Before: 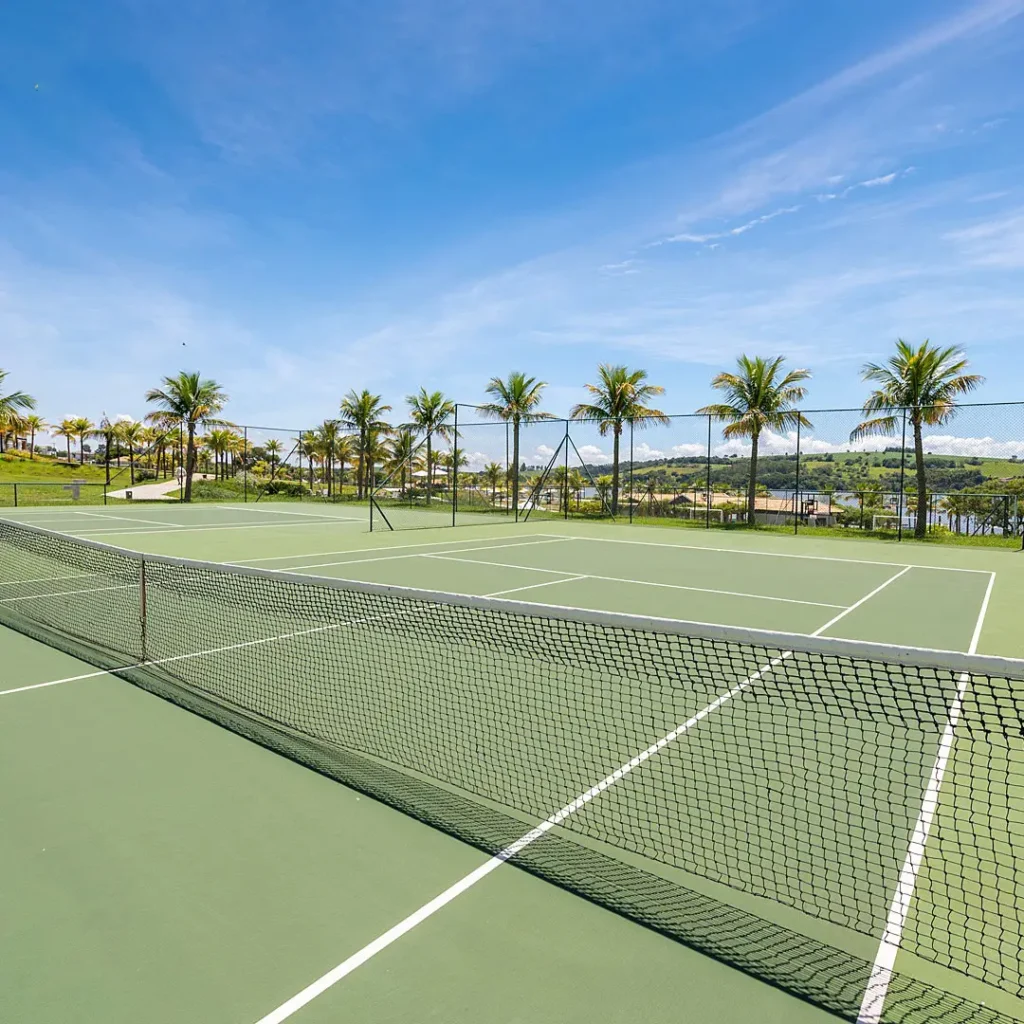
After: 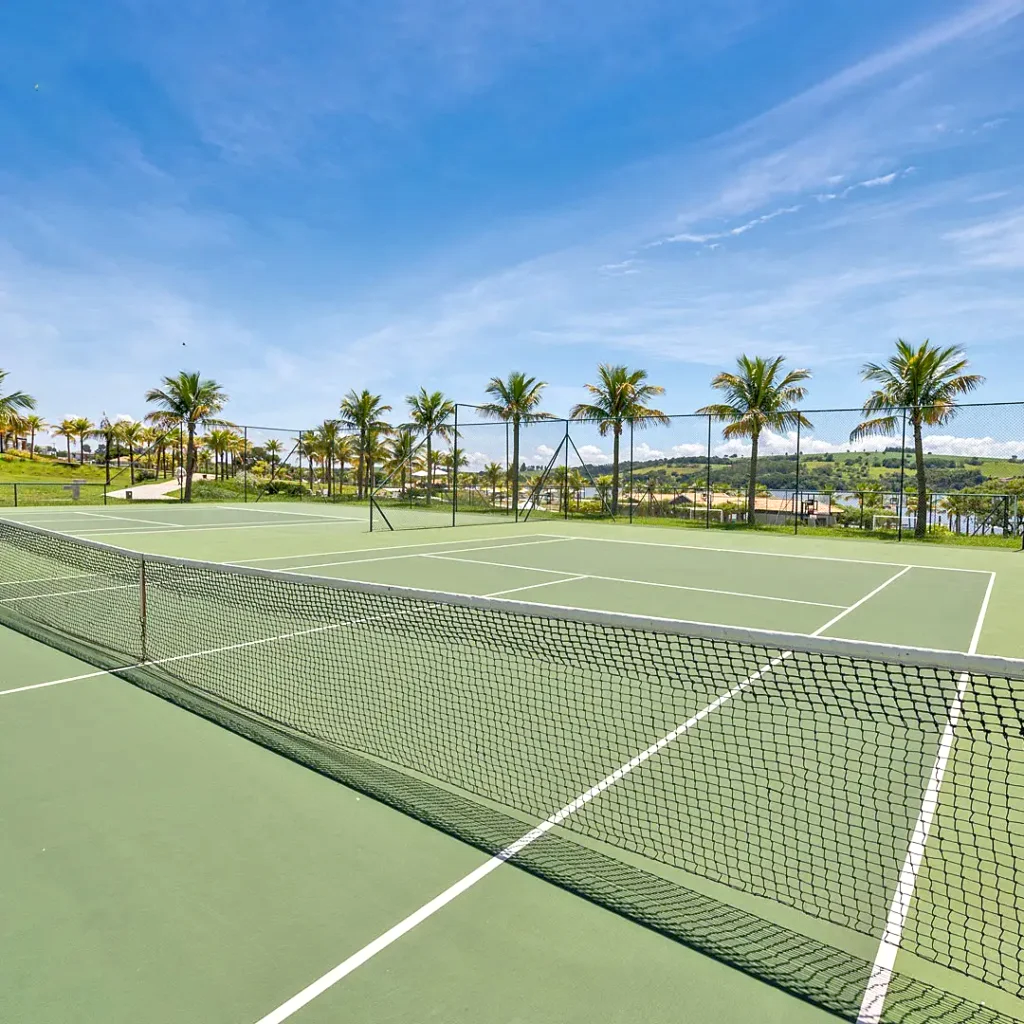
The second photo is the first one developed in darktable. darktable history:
contrast brightness saturation: contrast 0.14
shadows and highlights: highlights color adjustment 0%, low approximation 0.01, soften with gaussian
tone equalizer: -7 EV 0.15 EV, -6 EV 0.6 EV, -5 EV 1.15 EV, -4 EV 1.33 EV, -3 EV 1.15 EV, -2 EV 0.6 EV, -1 EV 0.15 EV, mask exposure compensation -0.5 EV
